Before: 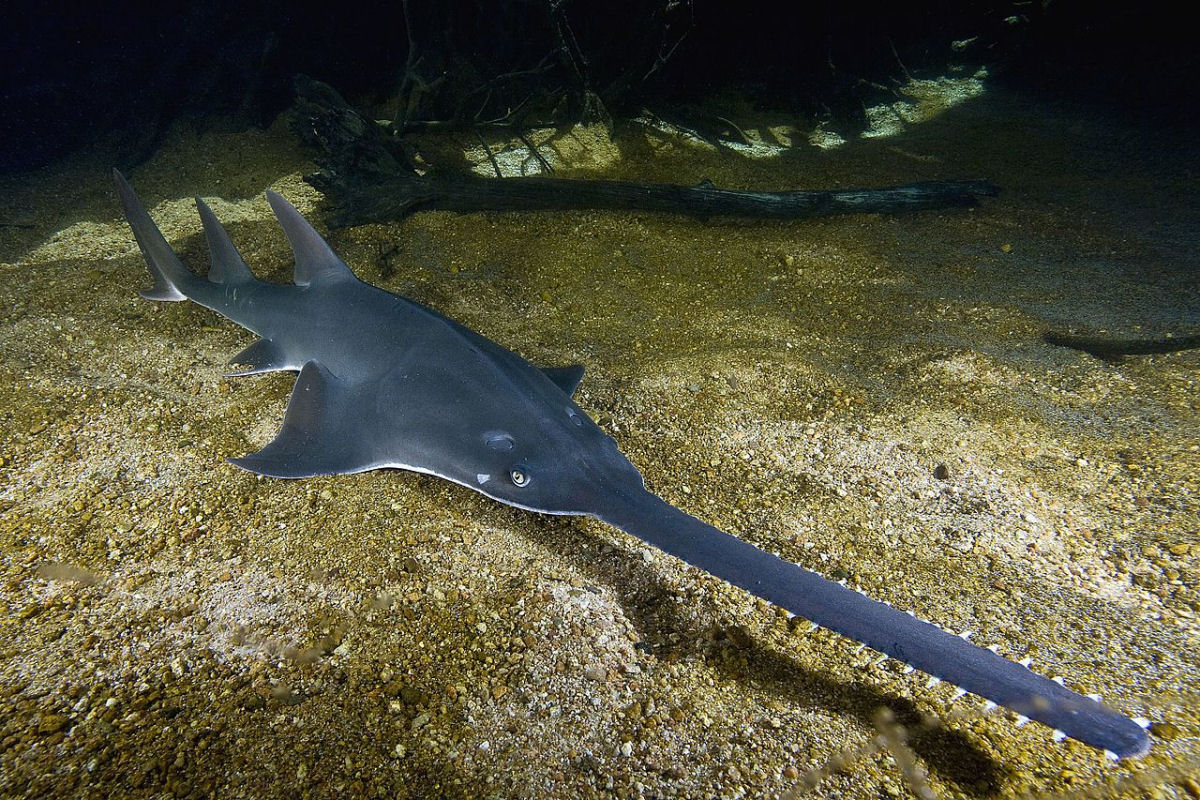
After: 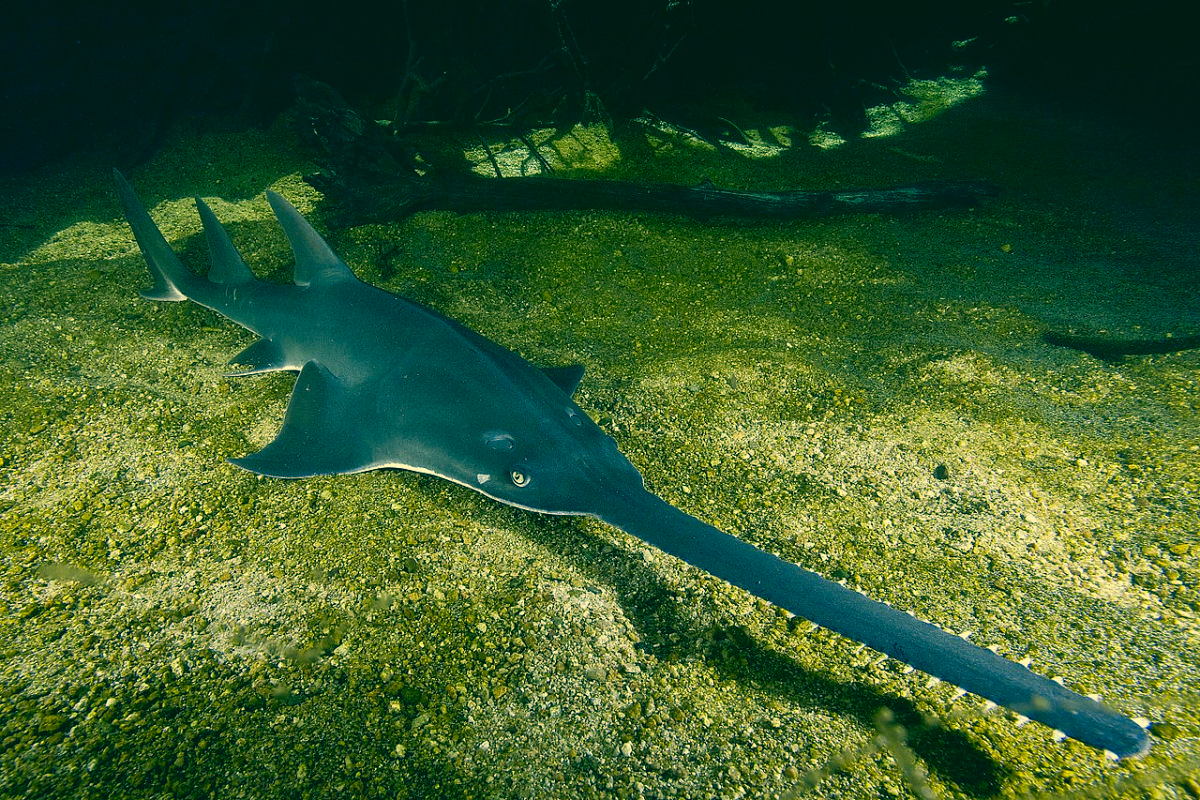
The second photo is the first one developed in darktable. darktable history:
color correction: highlights a* 1.77, highlights b* 33.93, shadows a* -36.11, shadows b* -6.18
